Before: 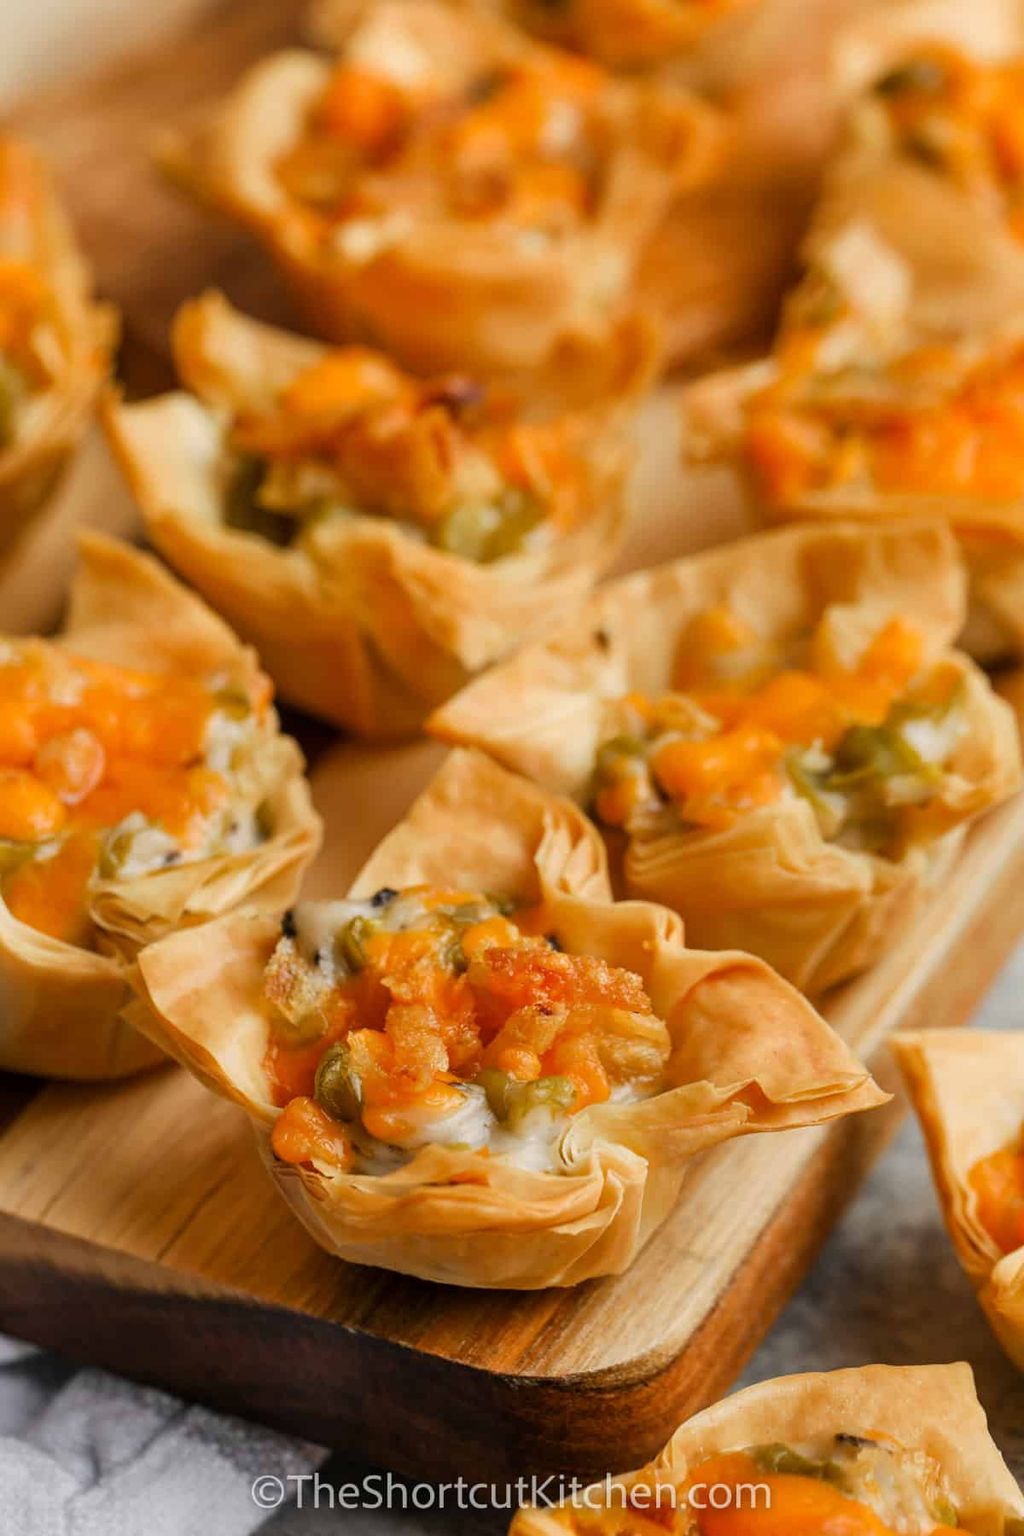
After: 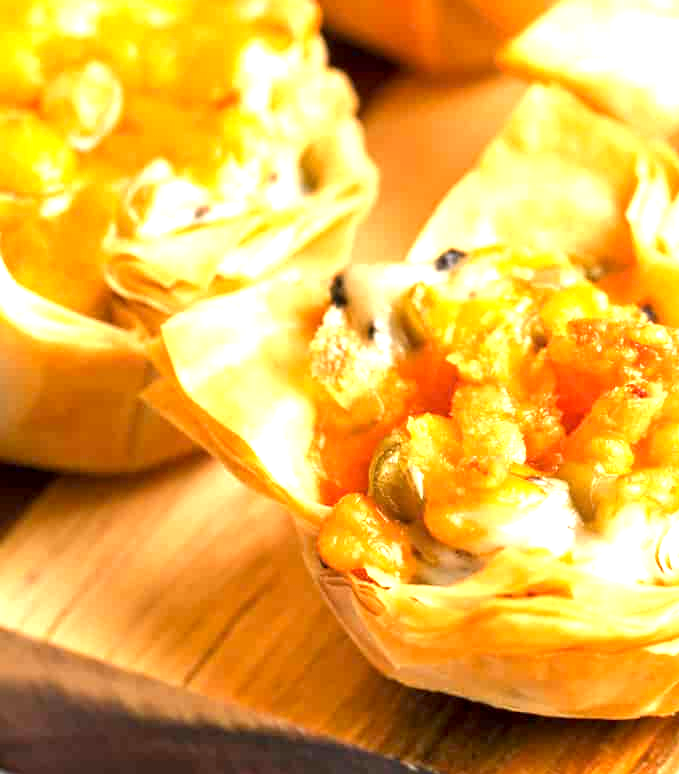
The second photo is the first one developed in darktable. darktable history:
exposure: black level correction 0.001, exposure 1.807 EV, compensate highlight preservation false
crop: top 44.03%, right 43.343%, bottom 12.925%
